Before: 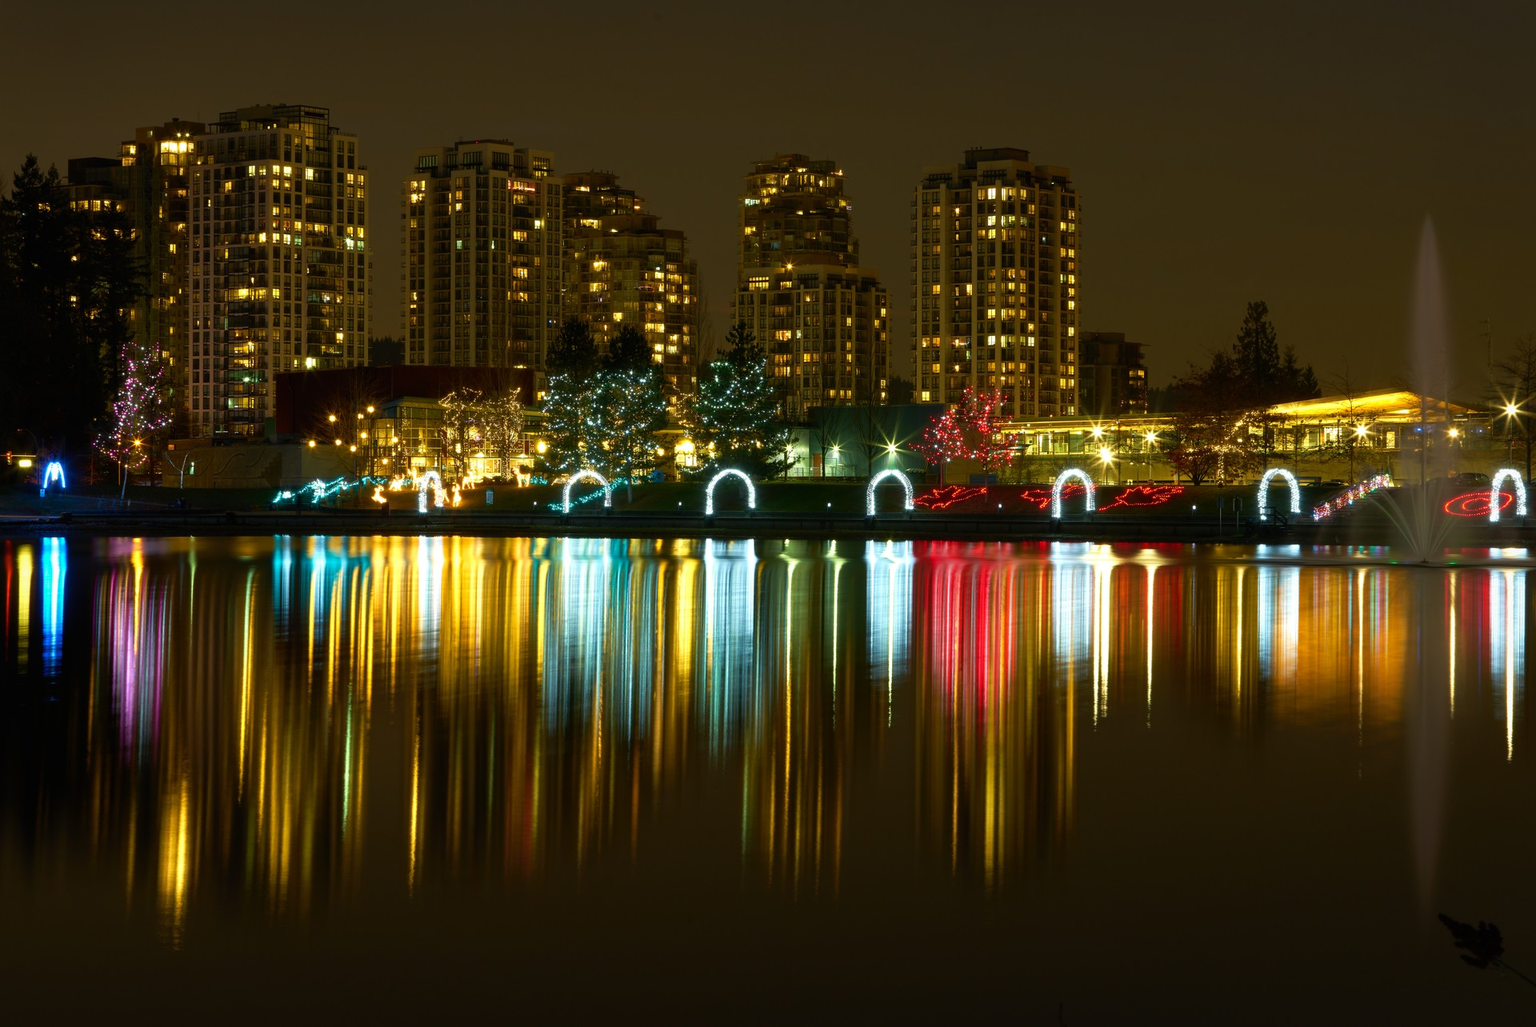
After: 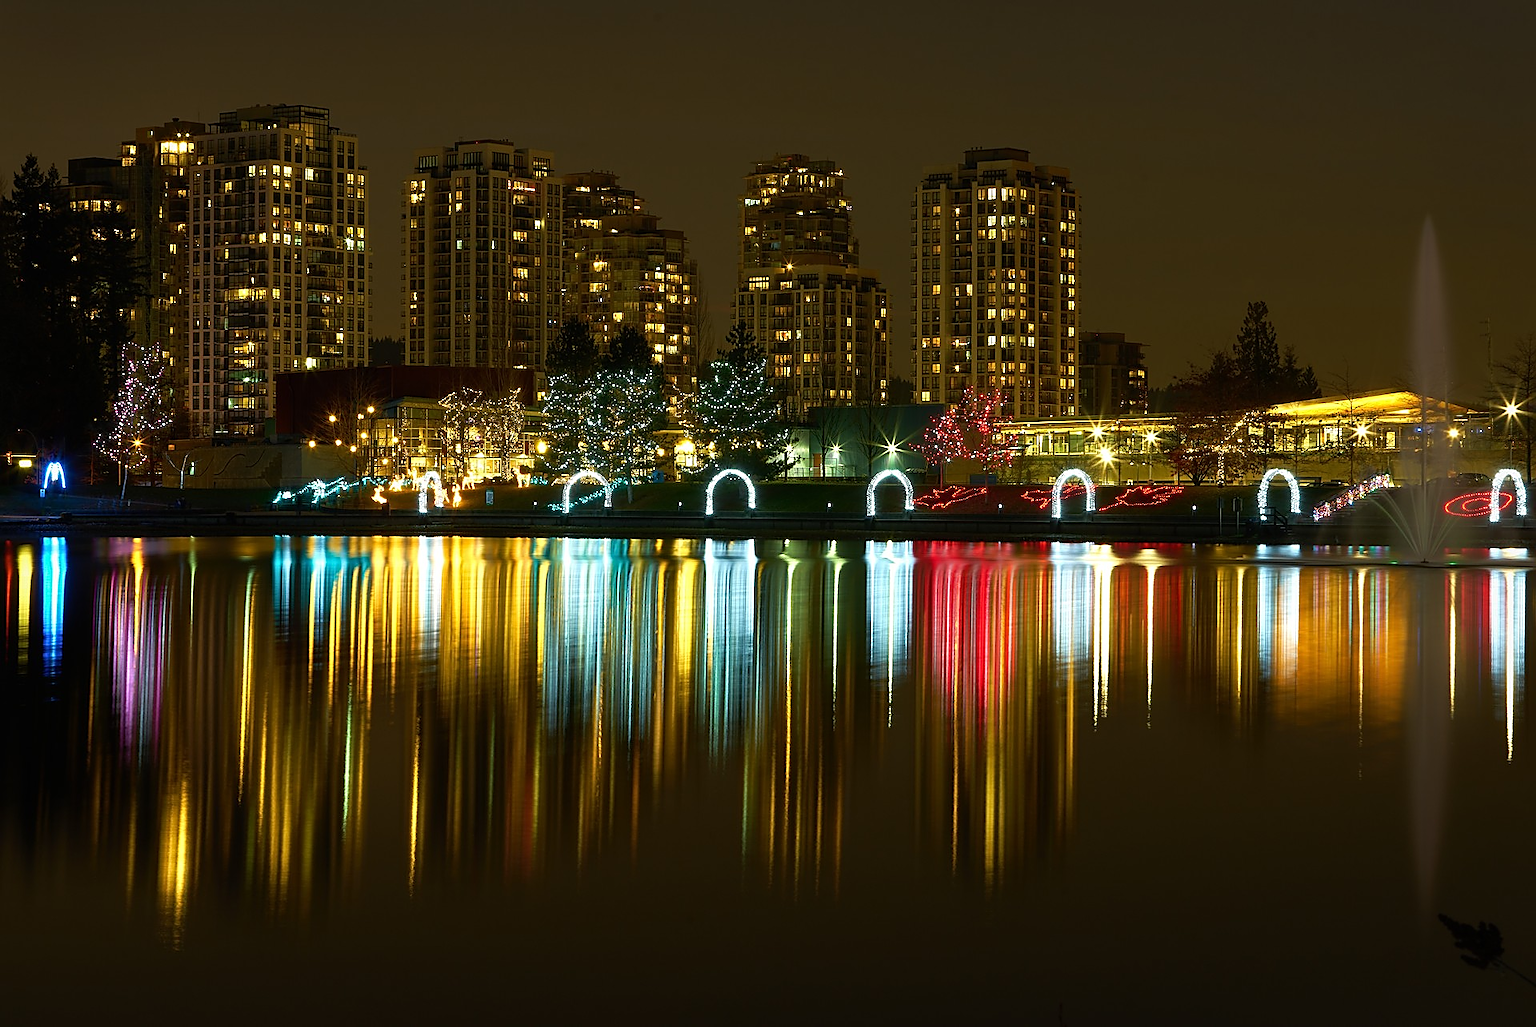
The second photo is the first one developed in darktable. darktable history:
sharpen: radius 1.406, amount 1.263, threshold 0.662
